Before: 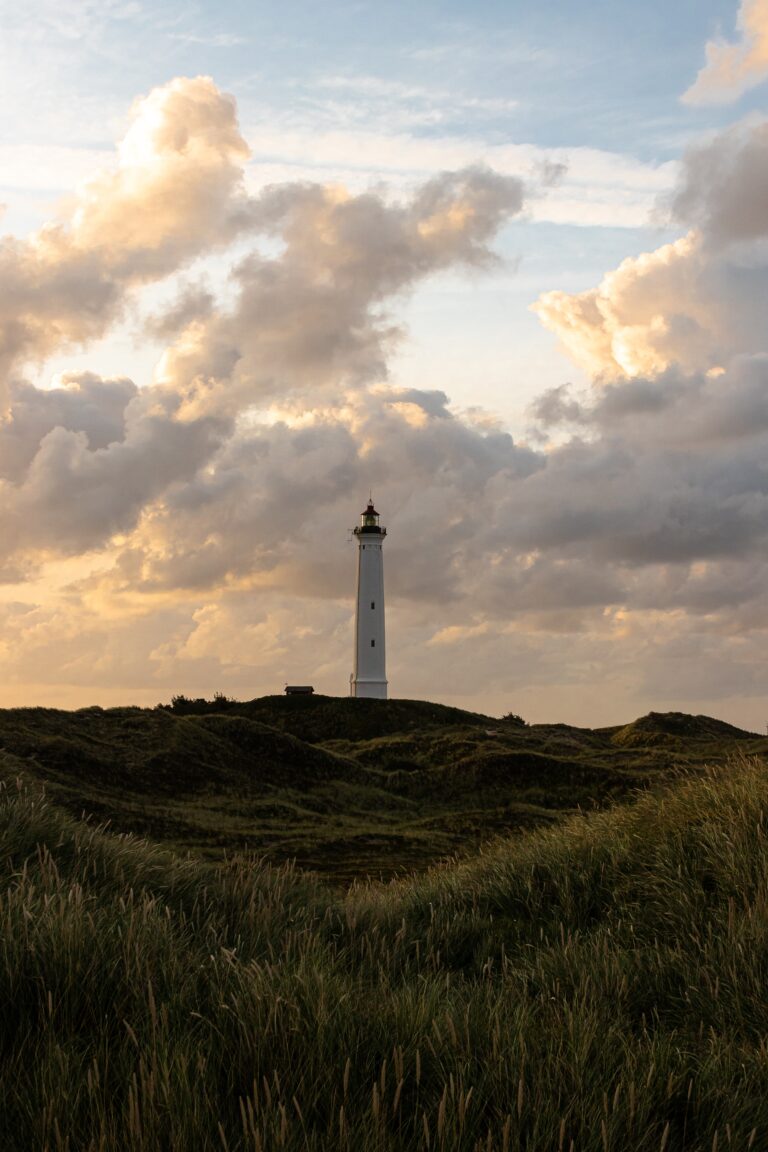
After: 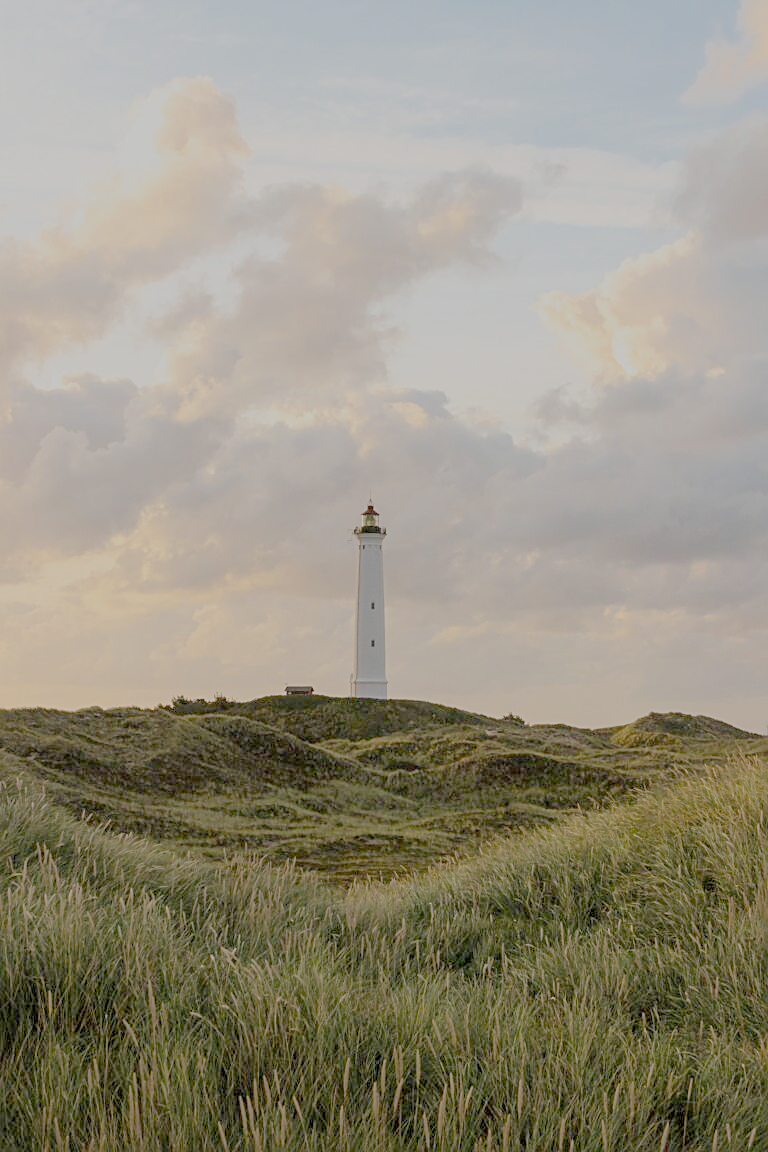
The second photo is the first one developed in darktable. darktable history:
sharpen: on, module defaults
exposure: exposure 0.033 EV
filmic rgb: black relative exposure -8.2 EV, white relative exposure 4.4 EV, threshold 3 EV, hardness 3.93, latitude 50%, contrast 0.765, color science v5 (2021), contrast in shadows safe, contrast in highlights safe
color balance rgb: linear chroma grading › global chroma -3%
